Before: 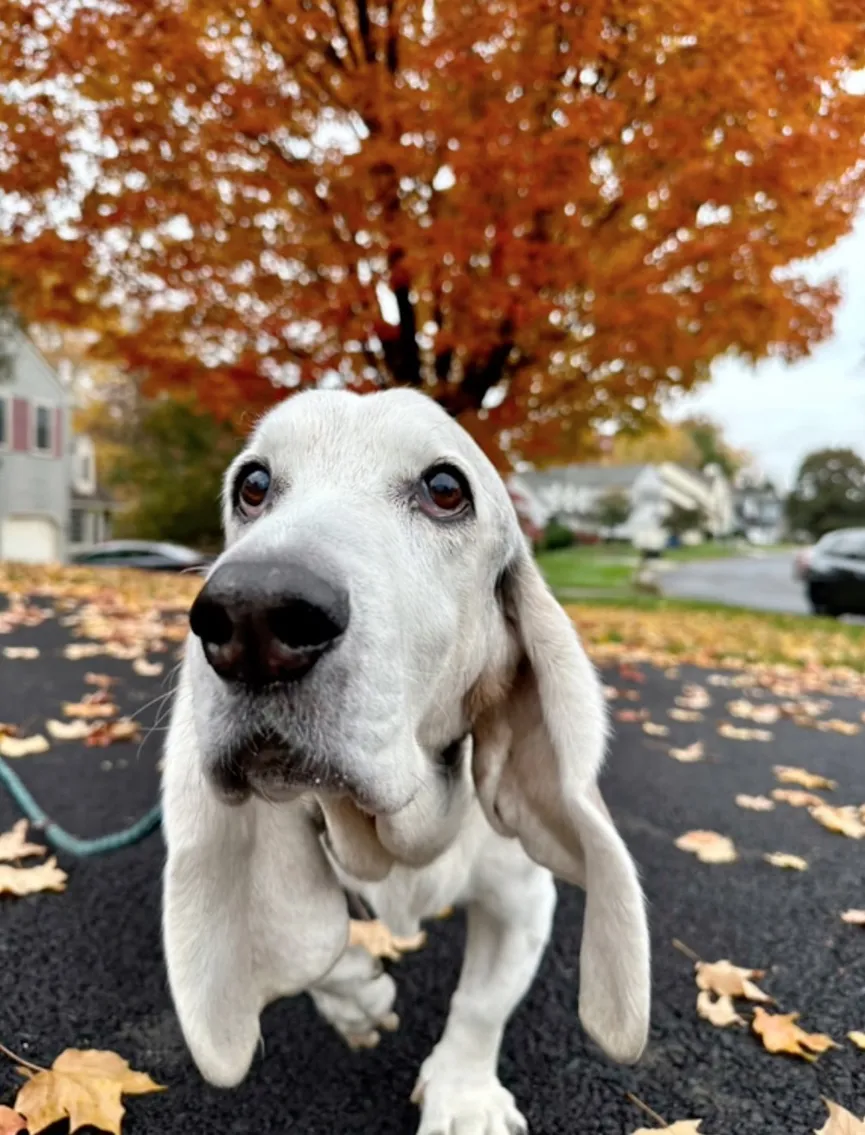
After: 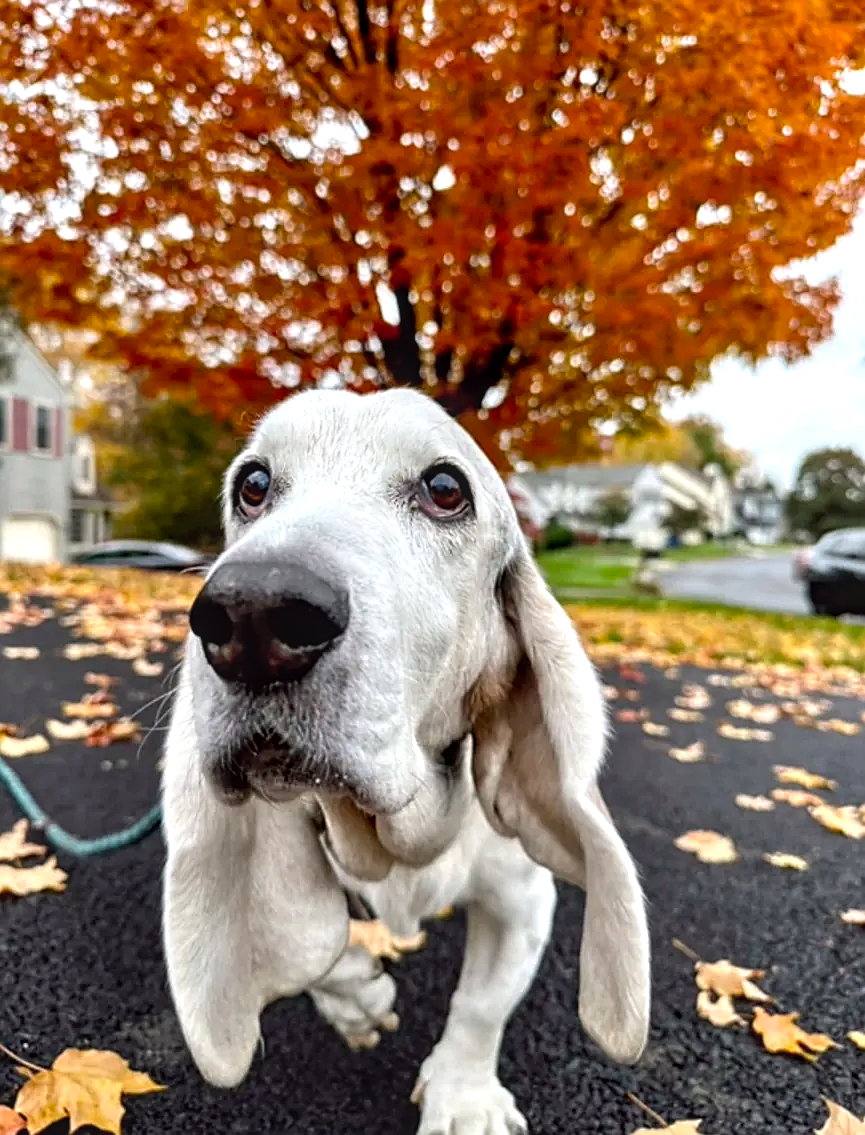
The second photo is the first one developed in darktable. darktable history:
color balance: lift [1, 1.001, 0.999, 1.001], gamma [1, 1.004, 1.007, 0.993], gain [1, 0.991, 0.987, 1.013], contrast 7.5%, contrast fulcrum 10%, output saturation 115%
local contrast: on, module defaults
sharpen: on, module defaults
